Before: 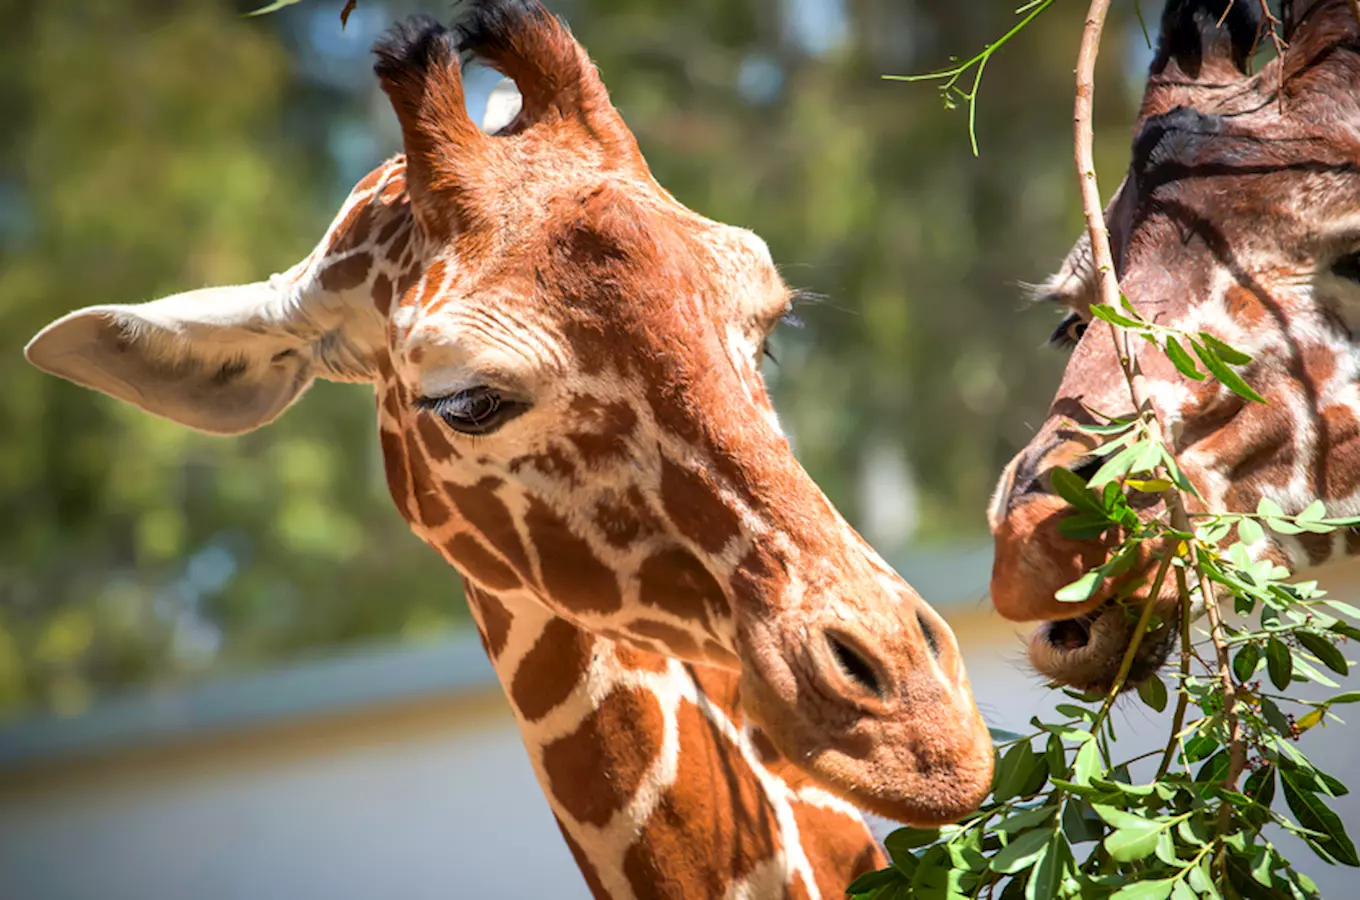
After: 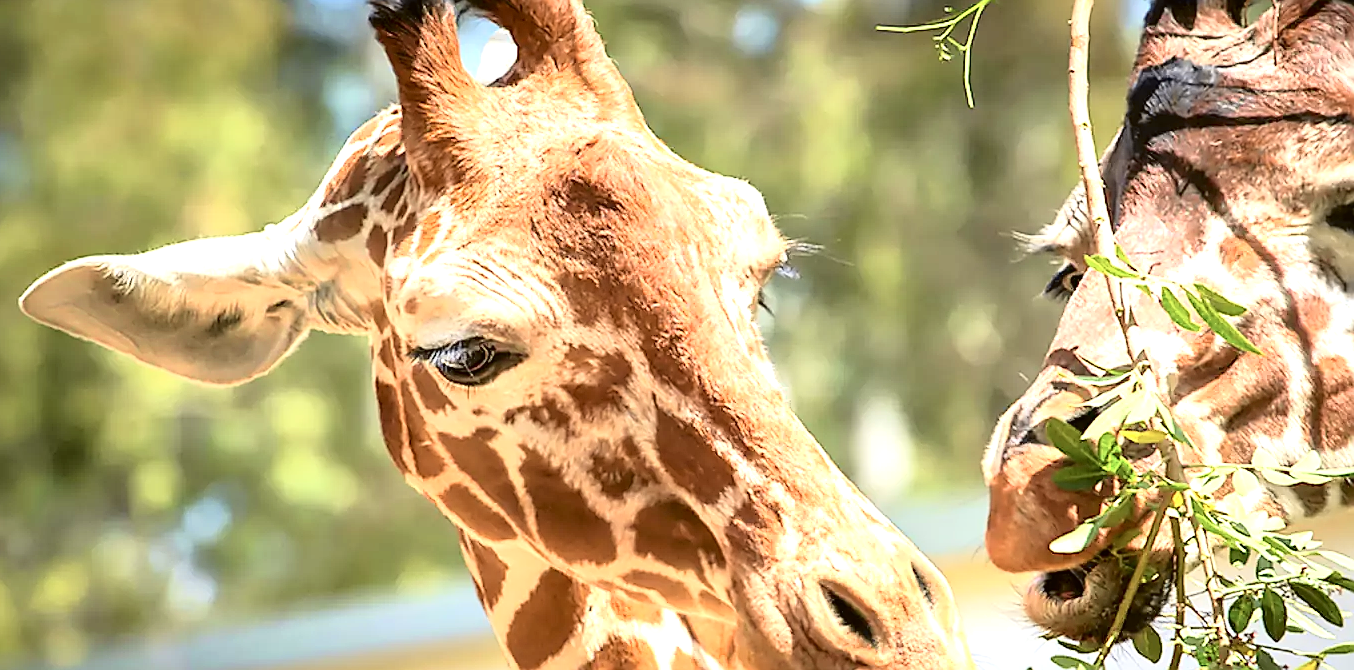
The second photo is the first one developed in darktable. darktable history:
crop: left 0.383%, top 5.53%, bottom 19.927%
sharpen: radius 1.362, amount 1.265, threshold 0.6
exposure: black level correction 0, exposure 1.104 EV, compensate highlight preservation false
local contrast: mode bilateral grid, contrast 21, coarseness 50, detail 120%, midtone range 0.2
contrast brightness saturation: contrast 0.062, brightness -0.005, saturation -0.229
tone curve: curves: ch0 [(0, 0.021) (0.049, 0.044) (0.152, 0.14) (0.328, 0.377) (0.473, 0.543) (0.641, 0.705) (0.85, 0.894) (1, 0.969)]; ch1 [(0, 0) (0.302, 0.331) (0.433, 0.432) (0.472, 0.47) (0.502, 0.503) (0.527, 0.516) (0.564, 0.573) (0.614, 0.626) (0.677, 0.701) (0.859, 0.885) (1, 1)]; ch2 [(0, 0) (0.33, 0.301) (0.447, 0.44) (0.487, 0.496) (0.502, 0.516) (0.535, 0.563) (0.565, 0.597) (0.608, 0.641) (1, 1)], color space Lab, independent channels, preserve colors none
